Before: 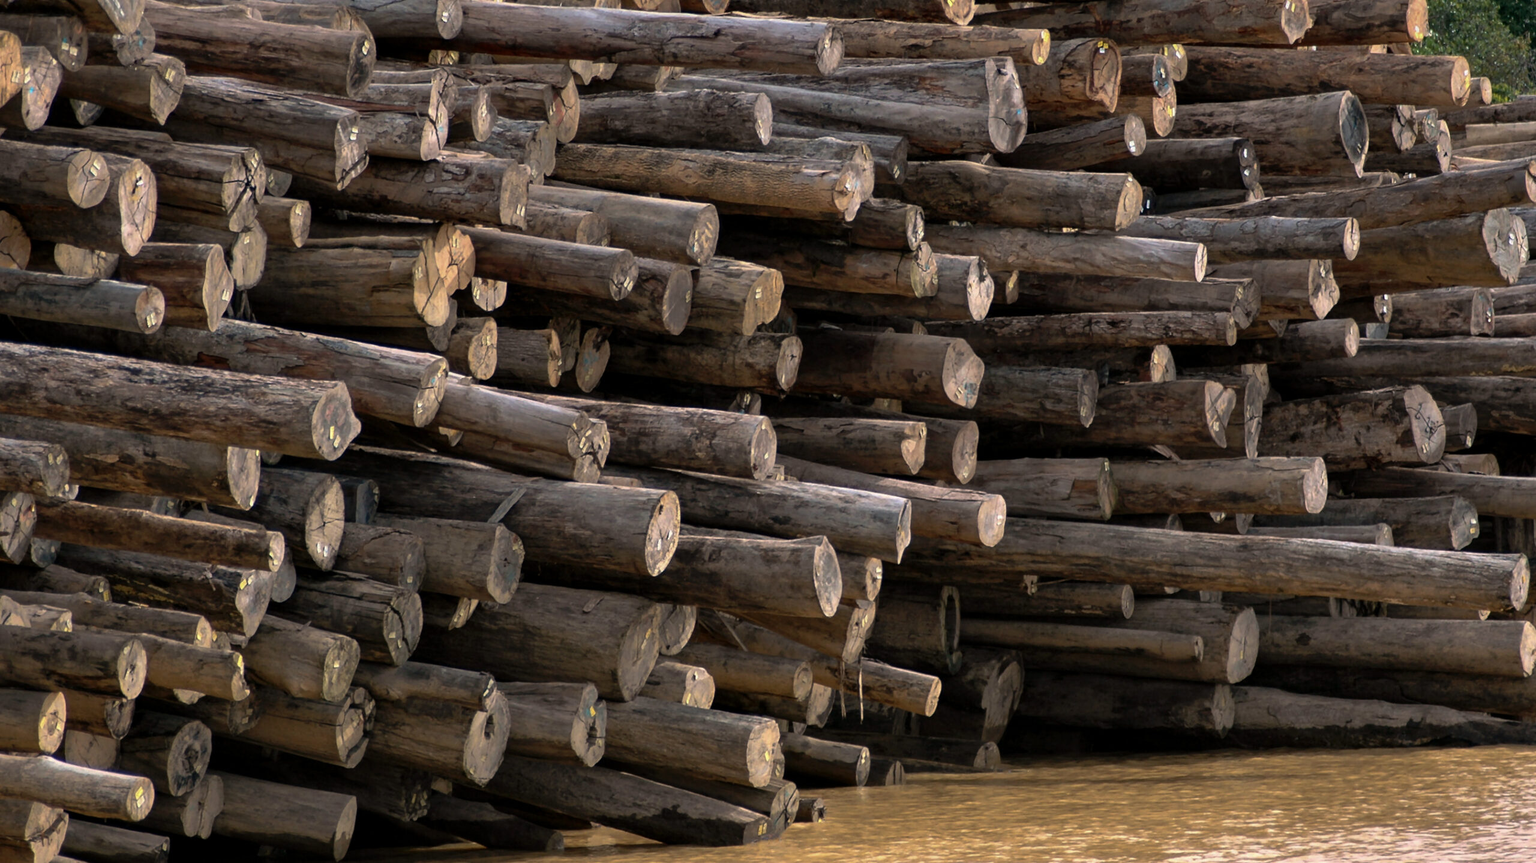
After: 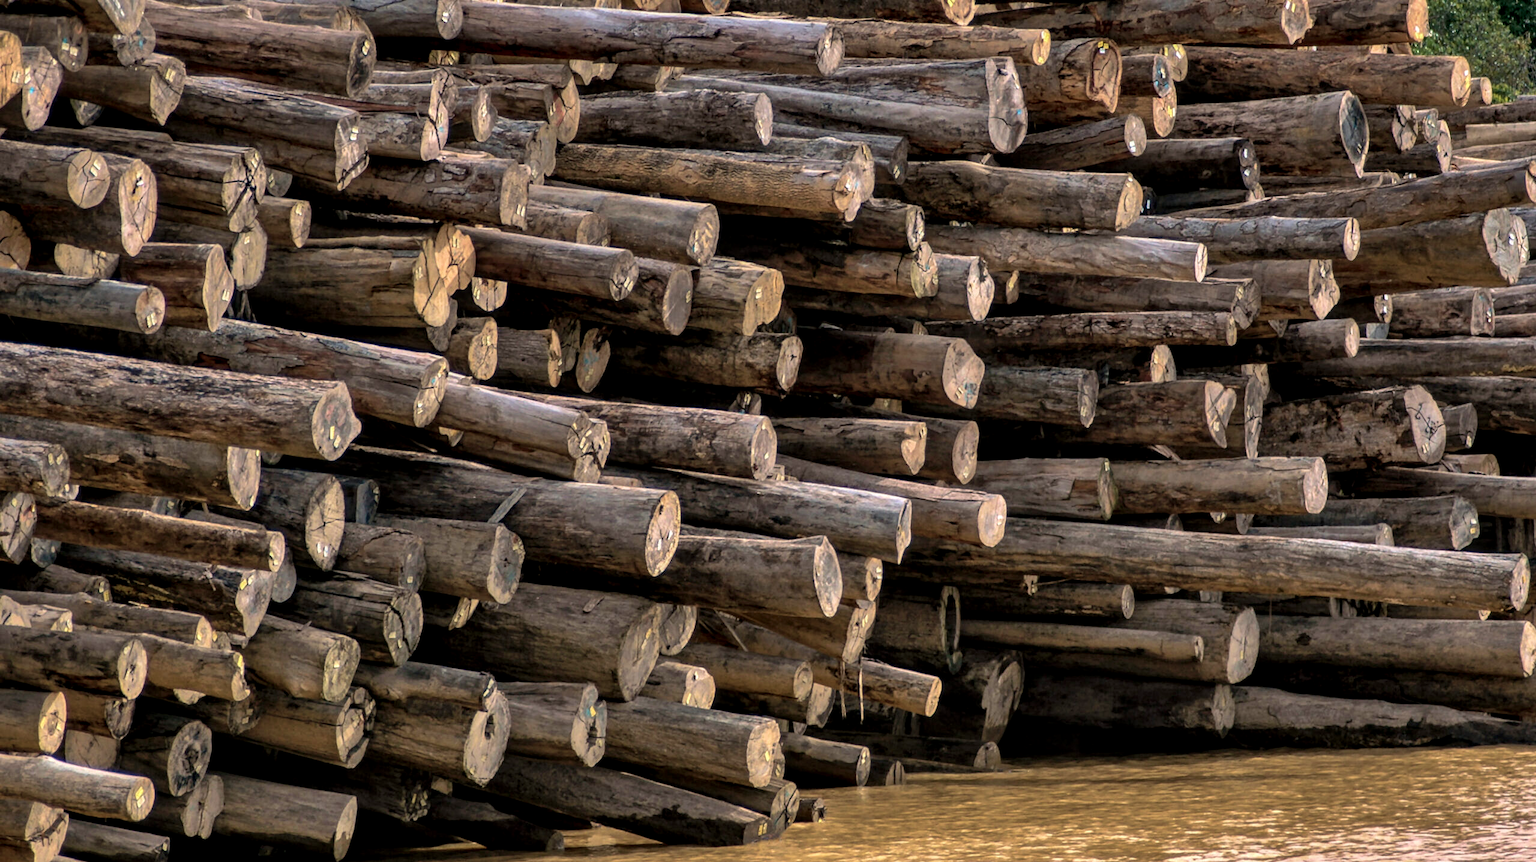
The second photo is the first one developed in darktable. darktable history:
shadows and highlights: shadows 43.71, white point adjustment -1.46, soften with gaussian
local contrast: highlights 61%, detail 143%, midtone range 0.428
velvia: on, module defaults
